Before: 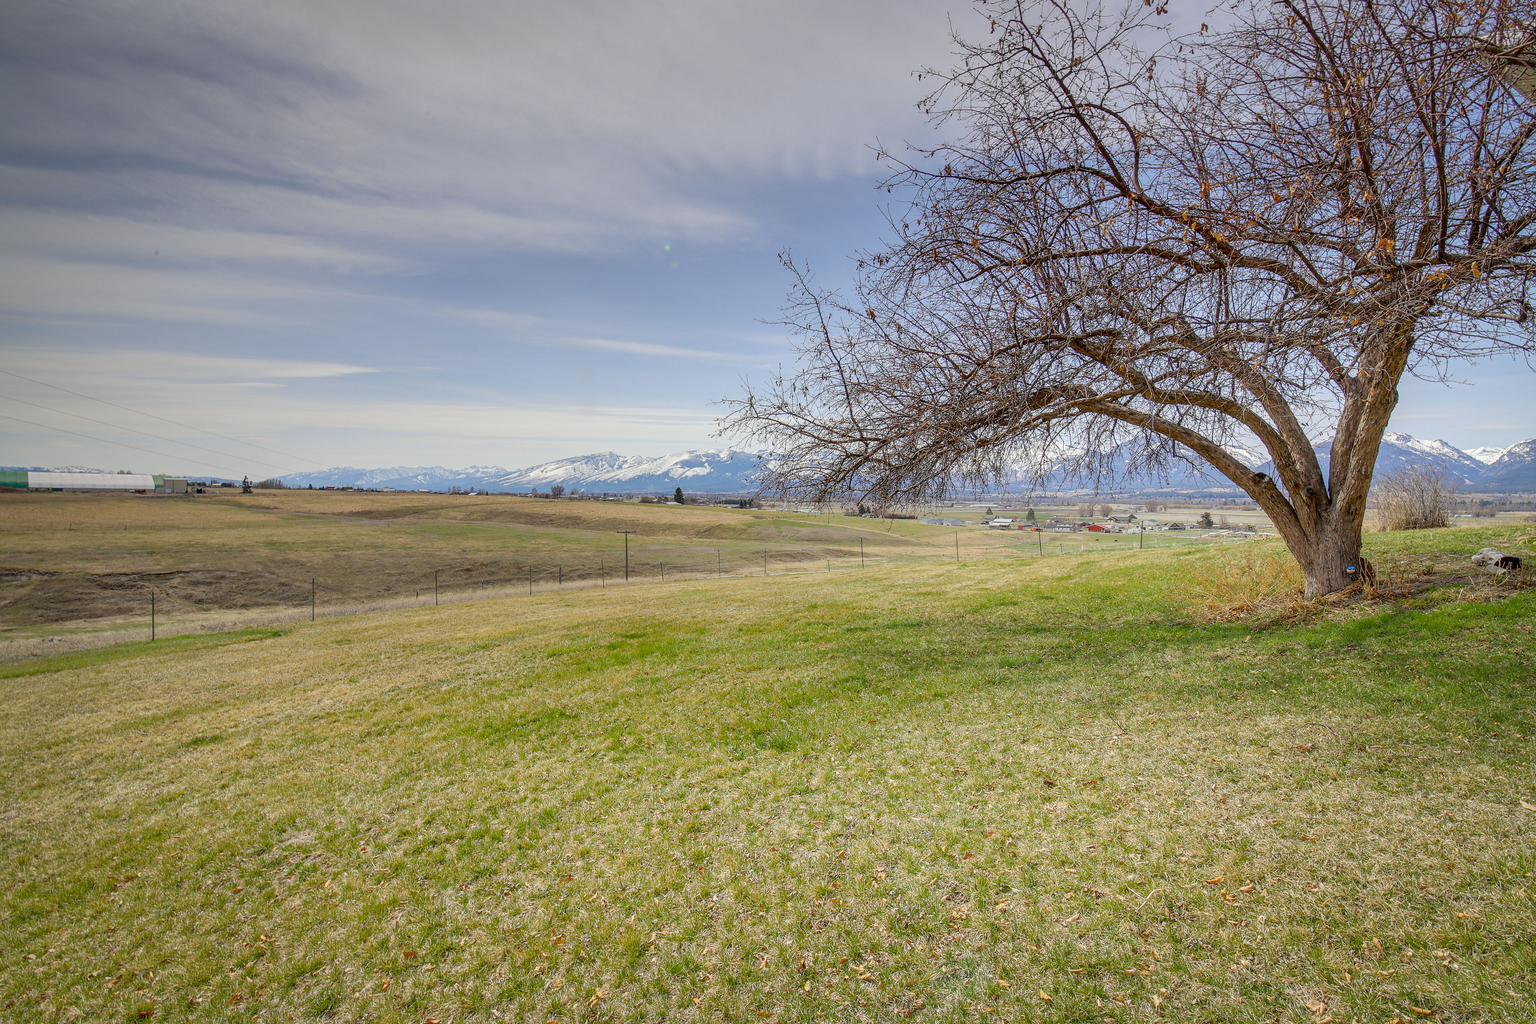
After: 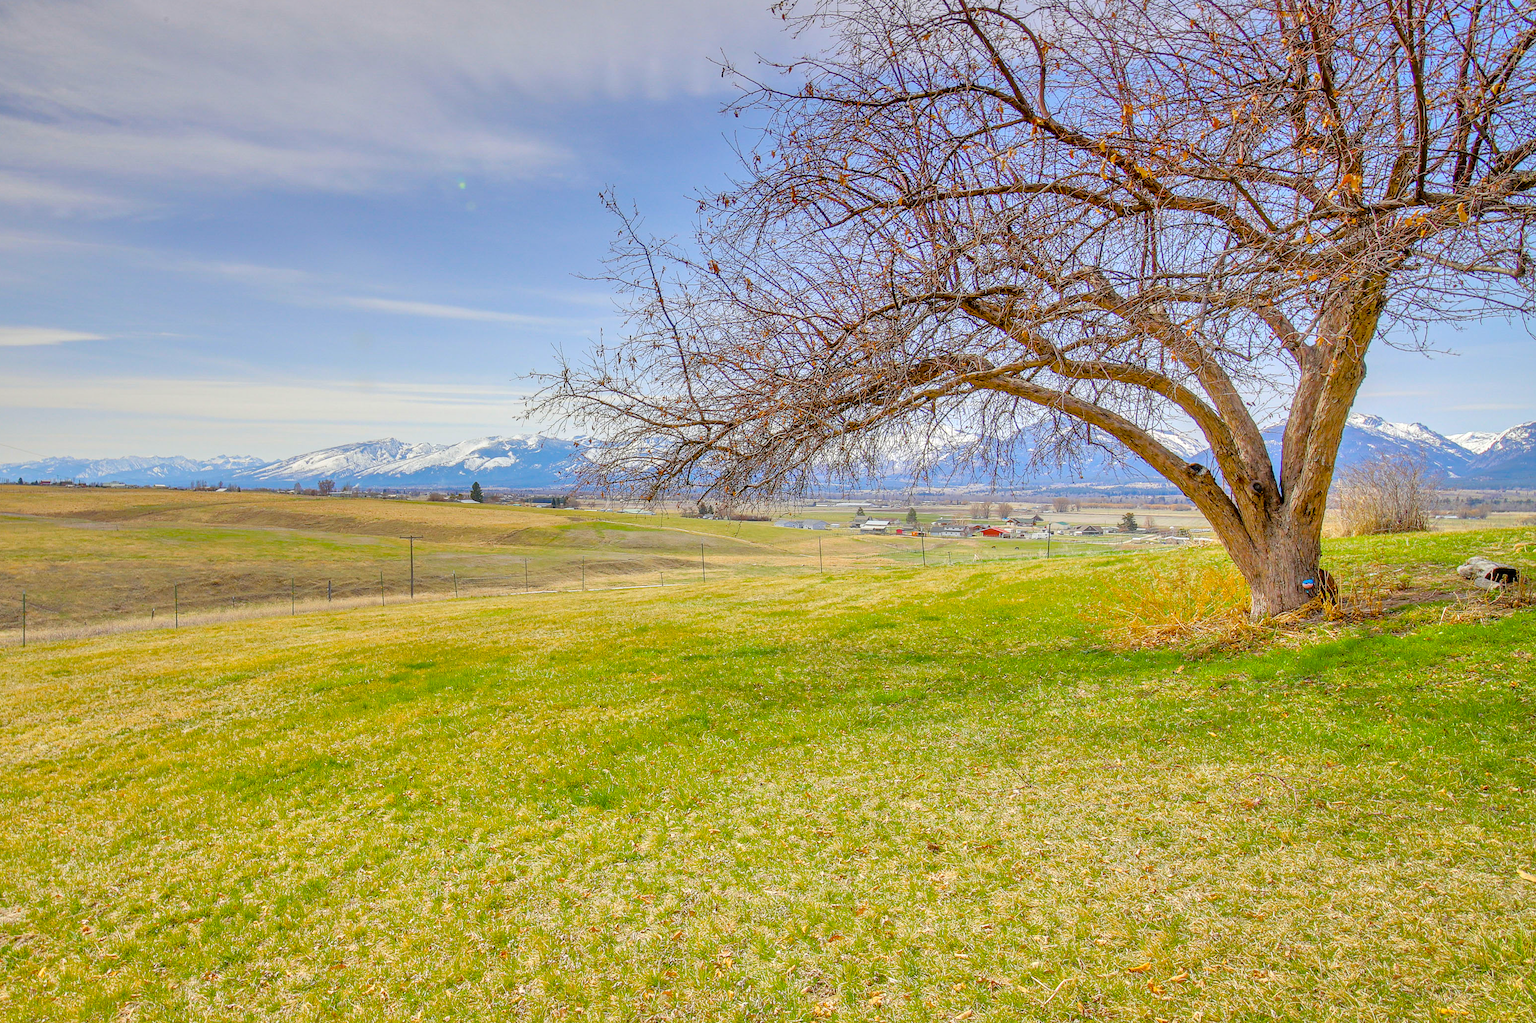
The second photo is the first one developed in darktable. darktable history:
color balance rgb: linear chroma grading › global chroma 15%, perceptual saturation grading › global saturation 30%
exposure: compensate highlight preservation false
tone equalizer: -7 EV 0.15 EV, -6 EV 0.6 EV, -5 EV 1.15 EV, -4 EV 1.33 EV, -3 EV 1.15 EV, -2 EV 0.6 EV, -1 EV 0.15 EV, mask exposure compensation -0.5 EV
crop: left 19.159%, top 9.58%, bottom 9.58%
